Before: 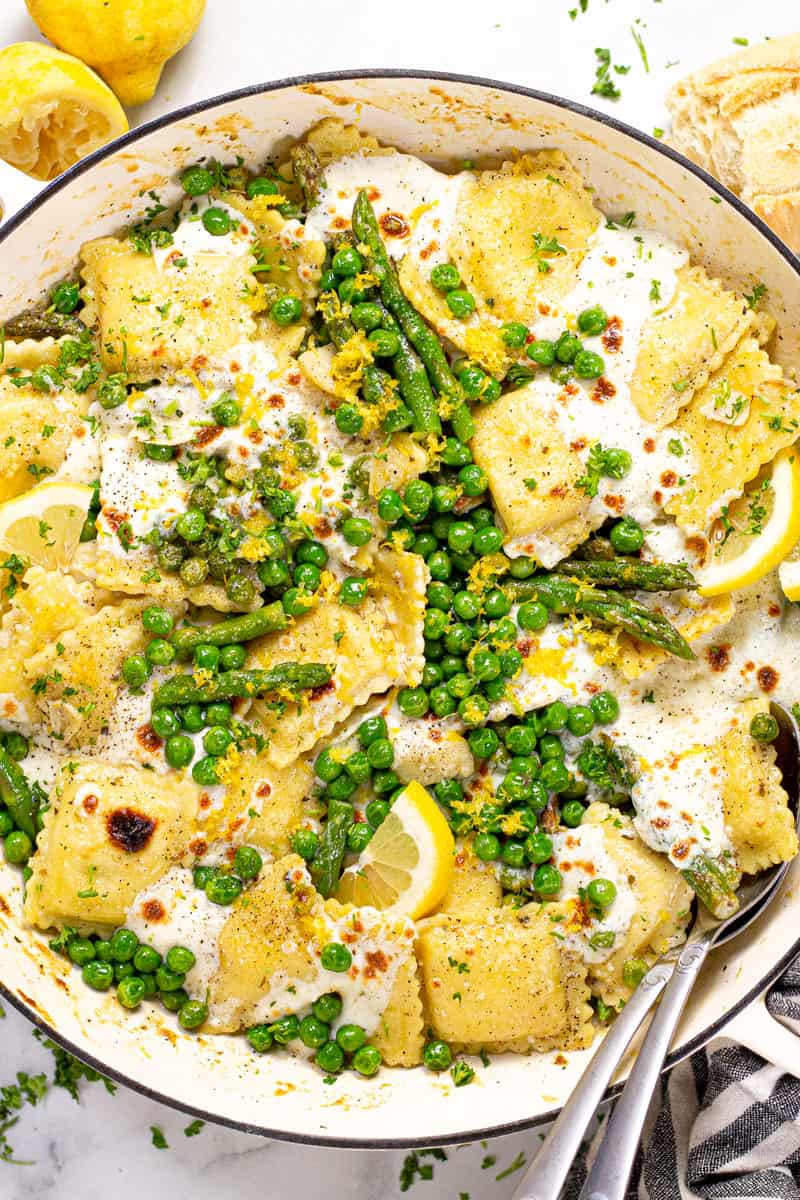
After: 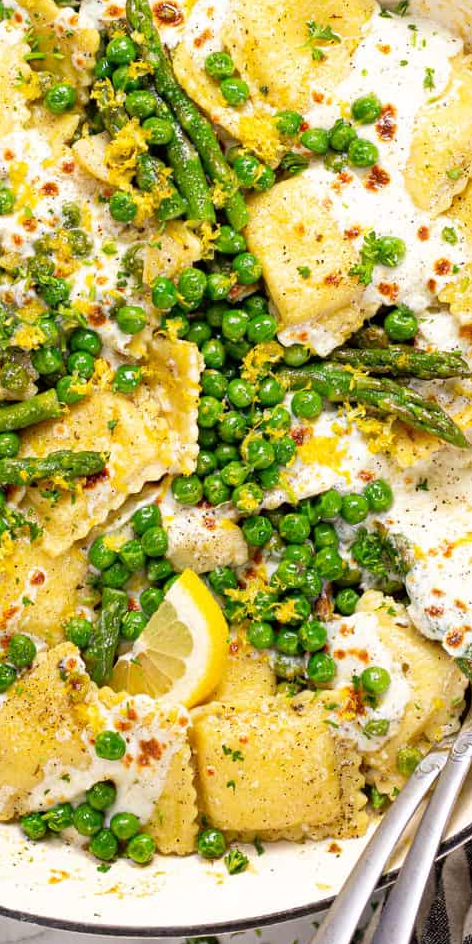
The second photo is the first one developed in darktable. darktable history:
crop and rotate: left 28.256%, top 17.734%, right 12.656%, bottom 3.573%
